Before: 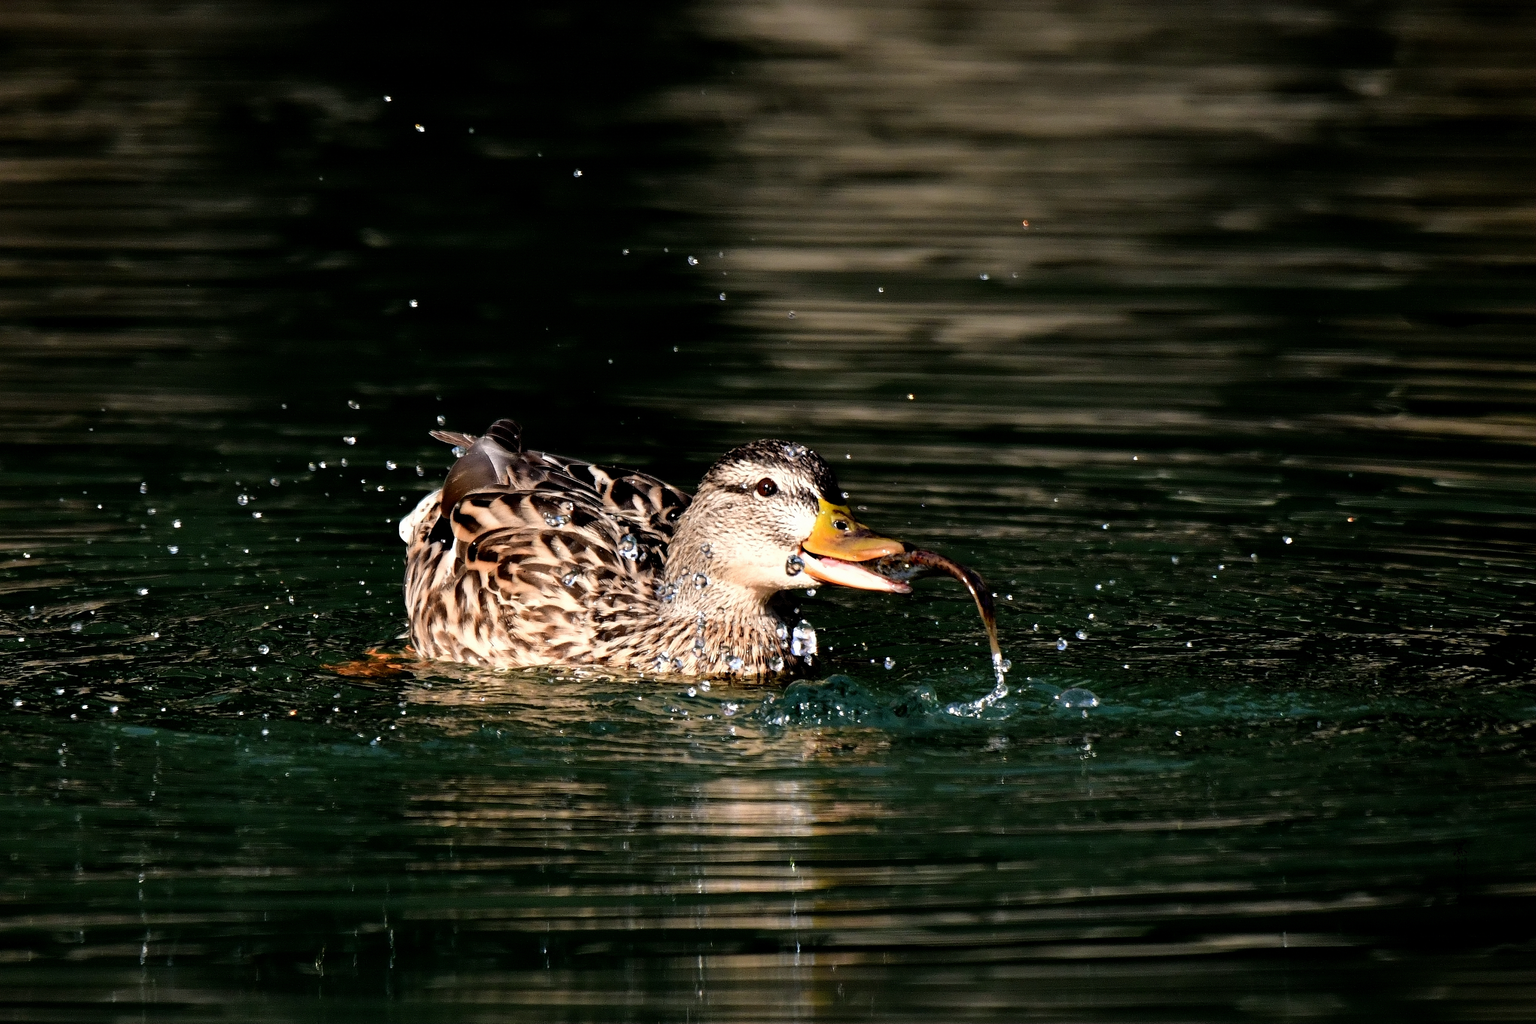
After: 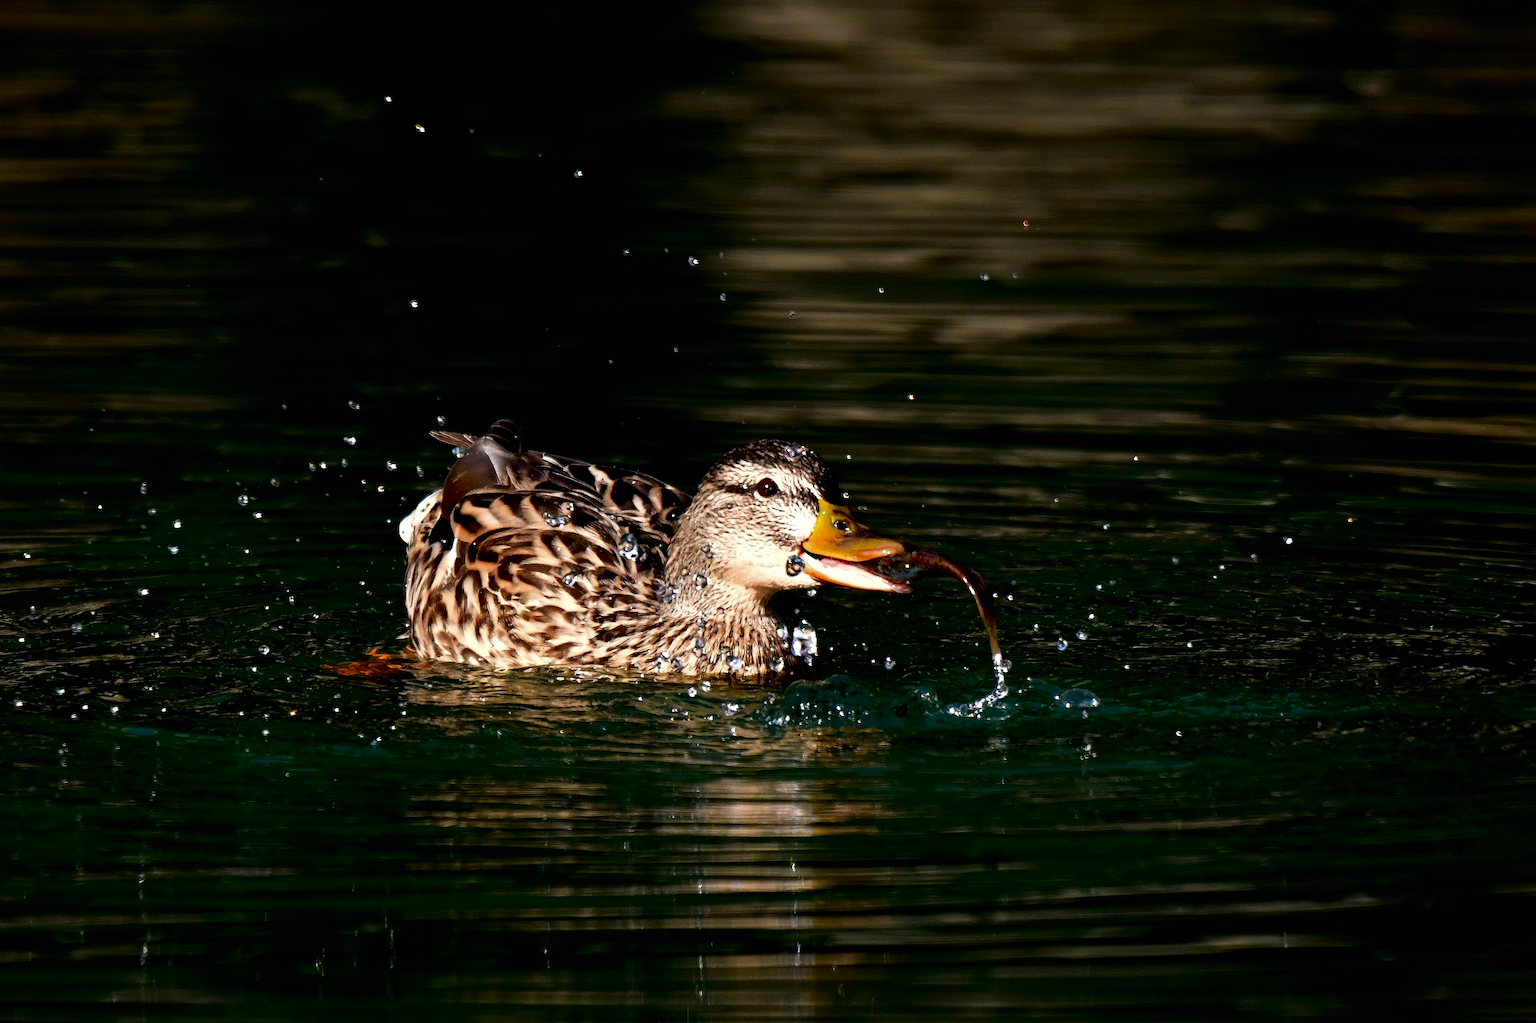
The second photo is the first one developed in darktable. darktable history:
tone equalizer: -8 EV 0.057 EV, edges refinement/feathering 500, mask exposure compensation -1.57 EV, preserve details no
contrast brightness saturation: brightness -0.246, saturation 0.202
